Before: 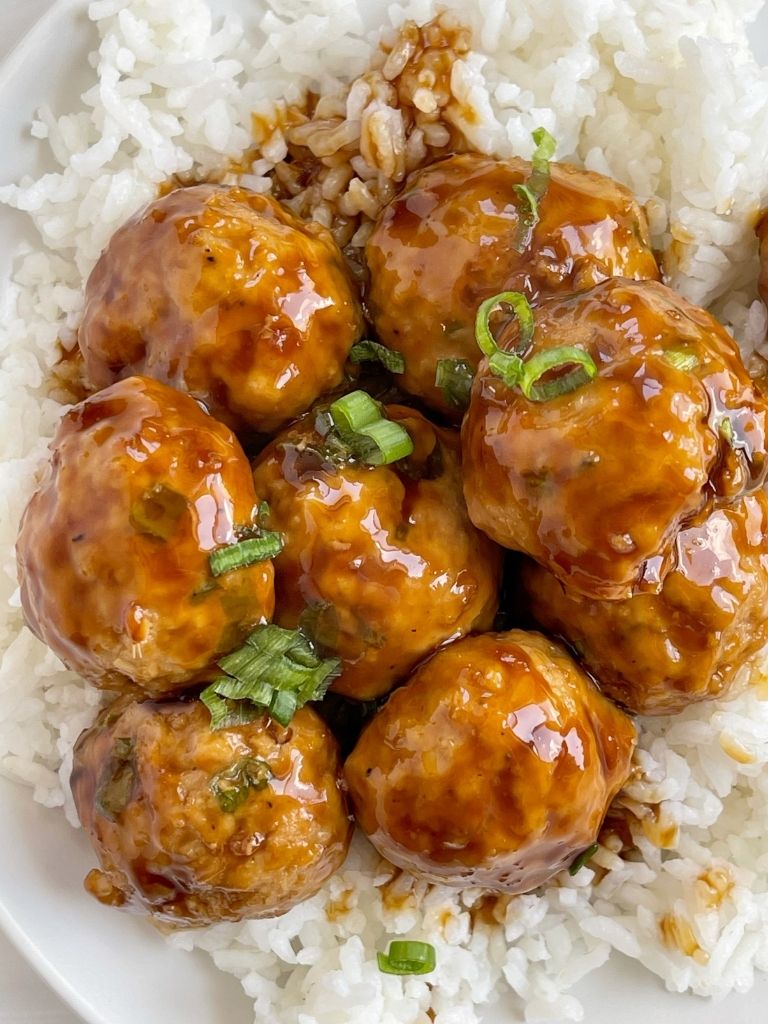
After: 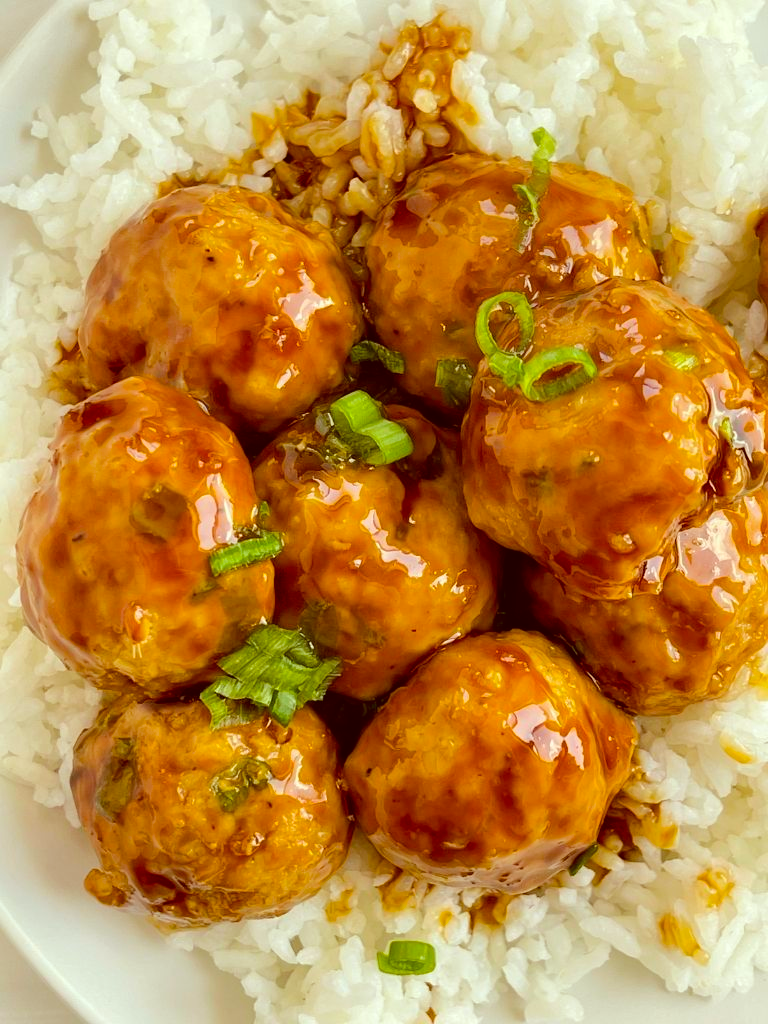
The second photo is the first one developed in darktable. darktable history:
color correction: highlights a* -5.94, highlights b* 9.48, shadows a* 10.12, shadows b* 23.94
color balance rgb: perceptual saturation grading › global saturation 25%, perceptual brilliance grading › mid-tones 10%, perceptual brilliance grading › shadows 15%, global vibrance 20%
